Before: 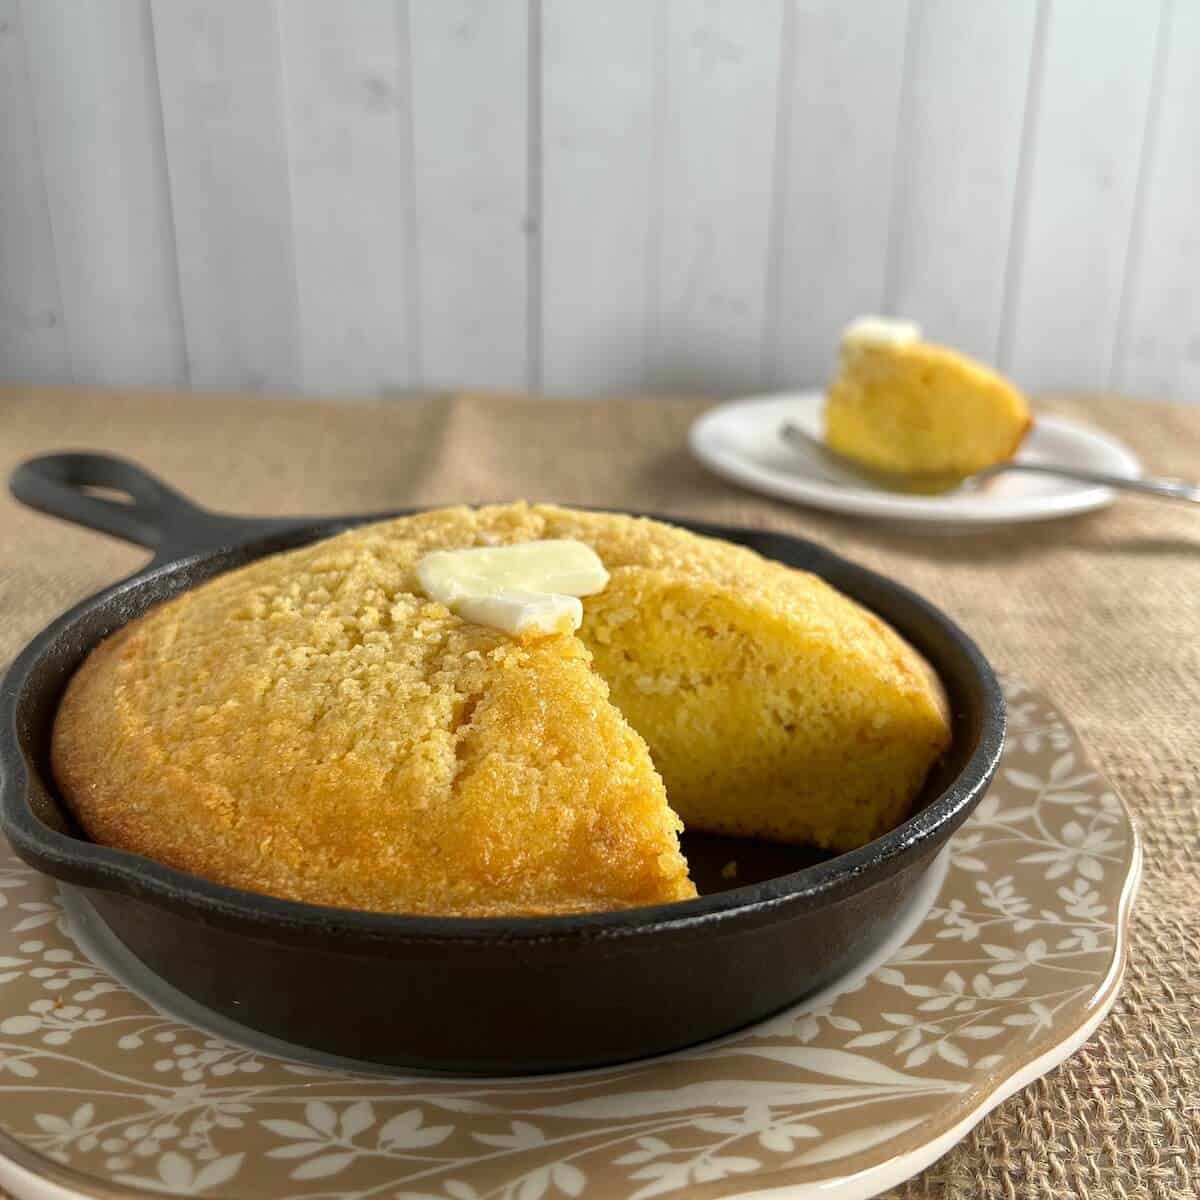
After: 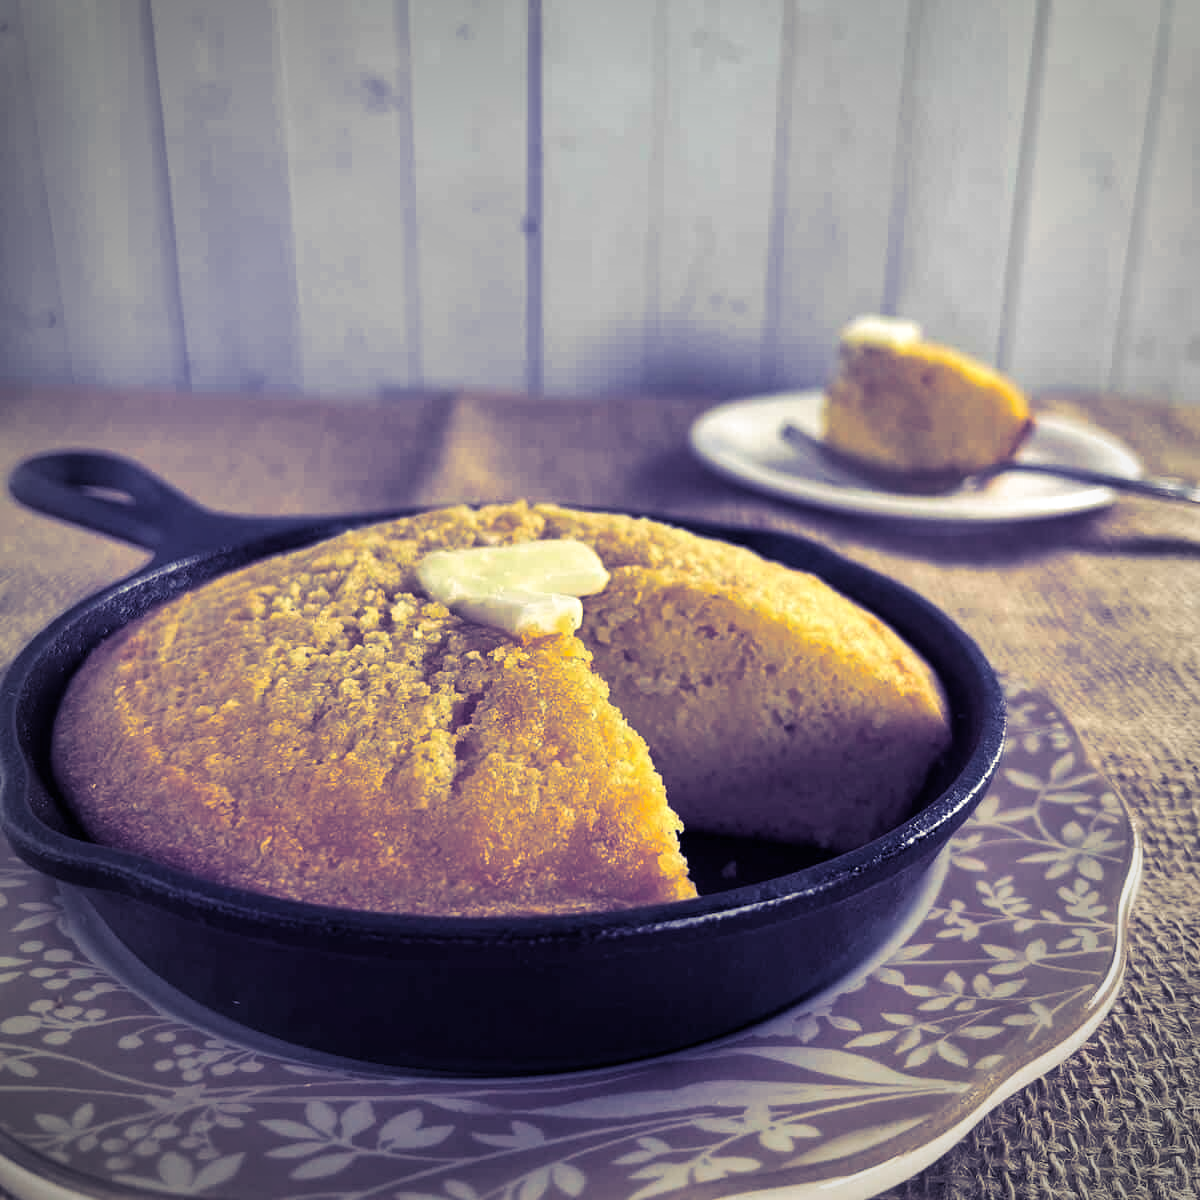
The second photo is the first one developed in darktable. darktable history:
exposure: exposure 0.128 EV, compensate highlight preservation false
split-toning: shadows › hue 242.67°, shadows › saturation 0.733, highlights › hue 45.33°, highlights › saturation 0.667, balance -53.304, compress 21.15%
shadows and highlights: shadows 60, soften with gaussian
vignetting: on, module defaults
